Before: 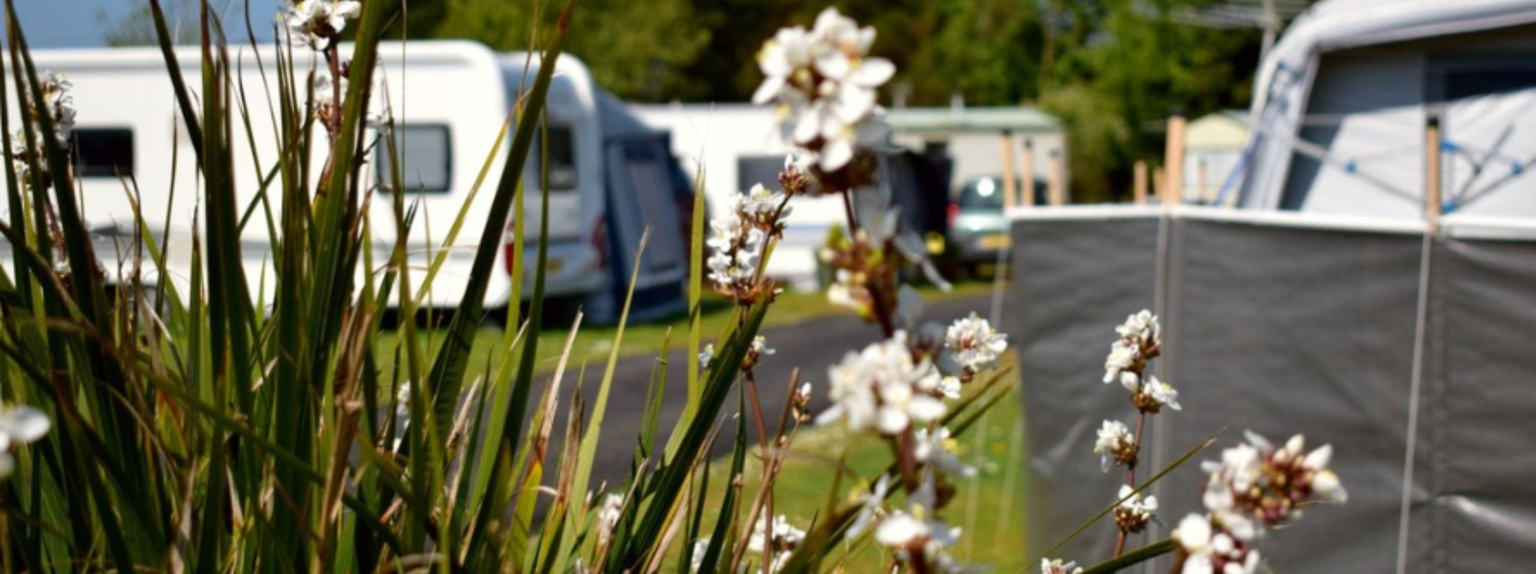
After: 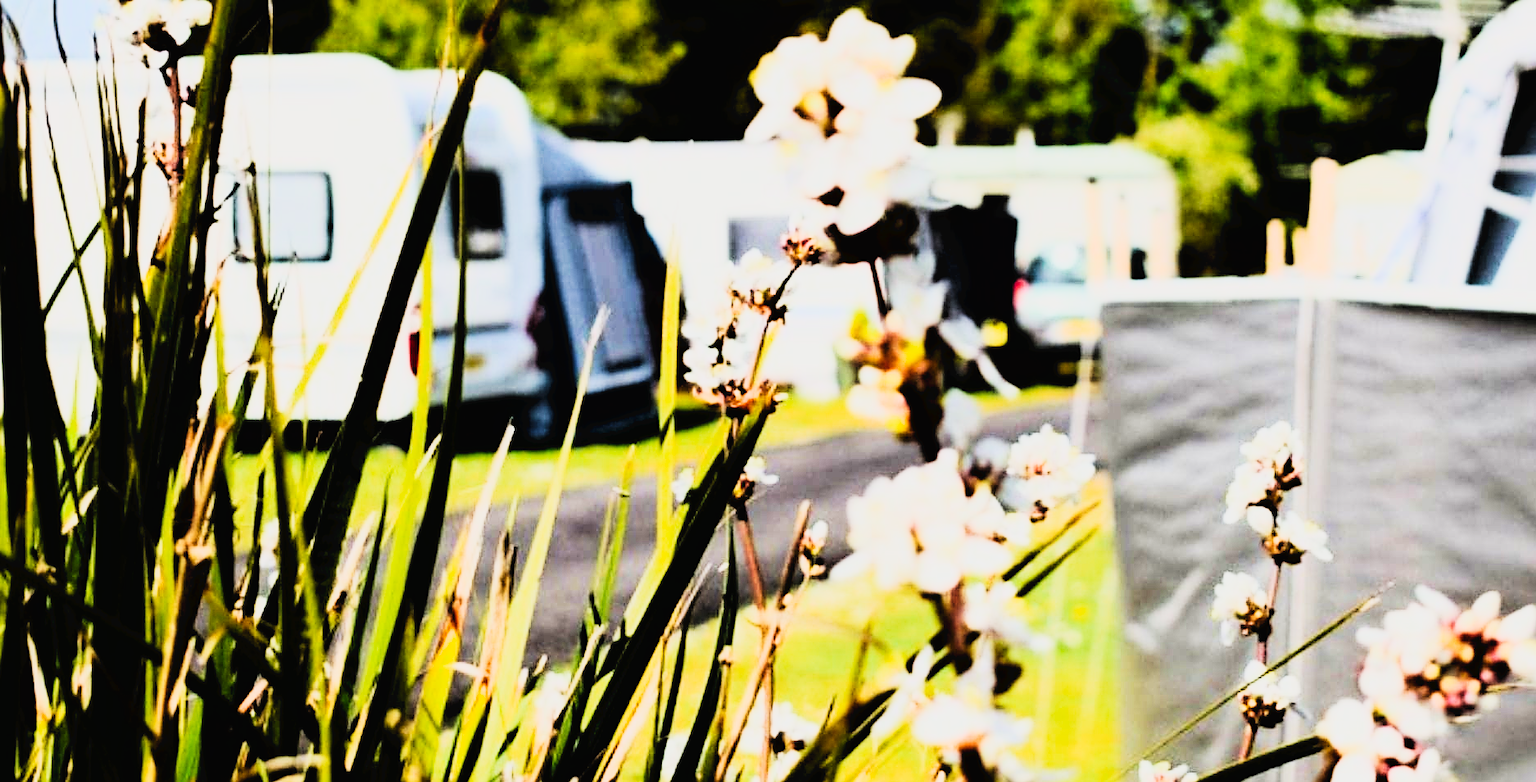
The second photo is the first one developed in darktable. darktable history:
crop: left 13.443%, right 13.31%
tone curve: curves: ch0 [(0, 0) (0.003, 0.025) (0.011, 0.025) (0.025, 0.025) (0.044, 0.026) (0.069, 0.033) (0.1, 0.053) (0.136, 0.078) (0.177, 0.108) (0.224, 0.153) (0.277, 0.213) (0.335, 0.286) (0.399, 0.372) (0.468, 0.467) (0.543, 0.565) (0.623, 0.675) (0.709, 0.775) (0.801, 0.863) (0.898, 0.936) (1, 1)], preserve colors none
sharpen: on, module defaults
exposure: exposure 0.566 EV, compensate highlight preservation false
rgb curve: curves: ch0 [(0, 0) (0.21, 0.15) (0.24, 0.21) (0.5, 0.75) (0.75, 0.96) (0.89, 0.99) (1, 1)]; ch1 [(0, 0.02) (0.21, 0.13) (0.25, 0.2) (0.5, 0.67) (0.75, 0.9) (0.89, 0.97) (1, 1)]; ch2 [(0, 0.02) (0.21, 0.13) (0.25, 0.2) (0.5, 0.67) (0.75, 0.9) (0.89, 0.97) (1, 1)], compensate middle gray true
filmic rgb: black relative exposure -5 EV, hardness 2.88, contrast 1.3, highlights saturation mix -30%
